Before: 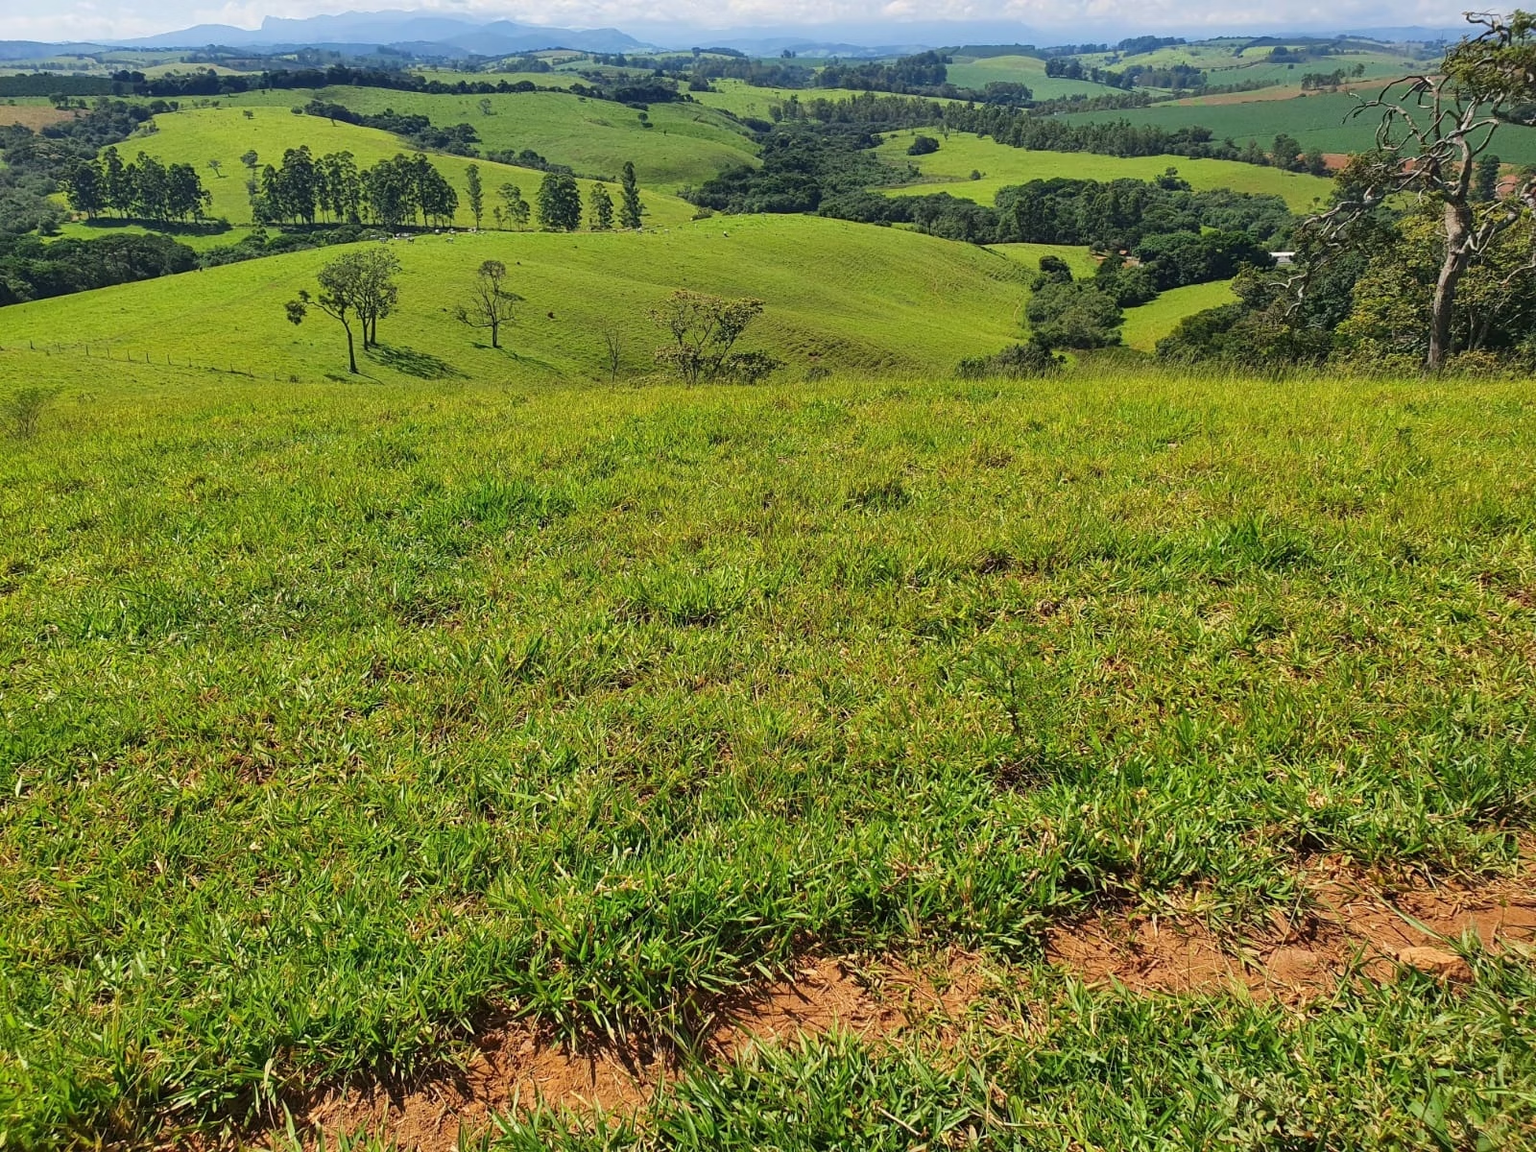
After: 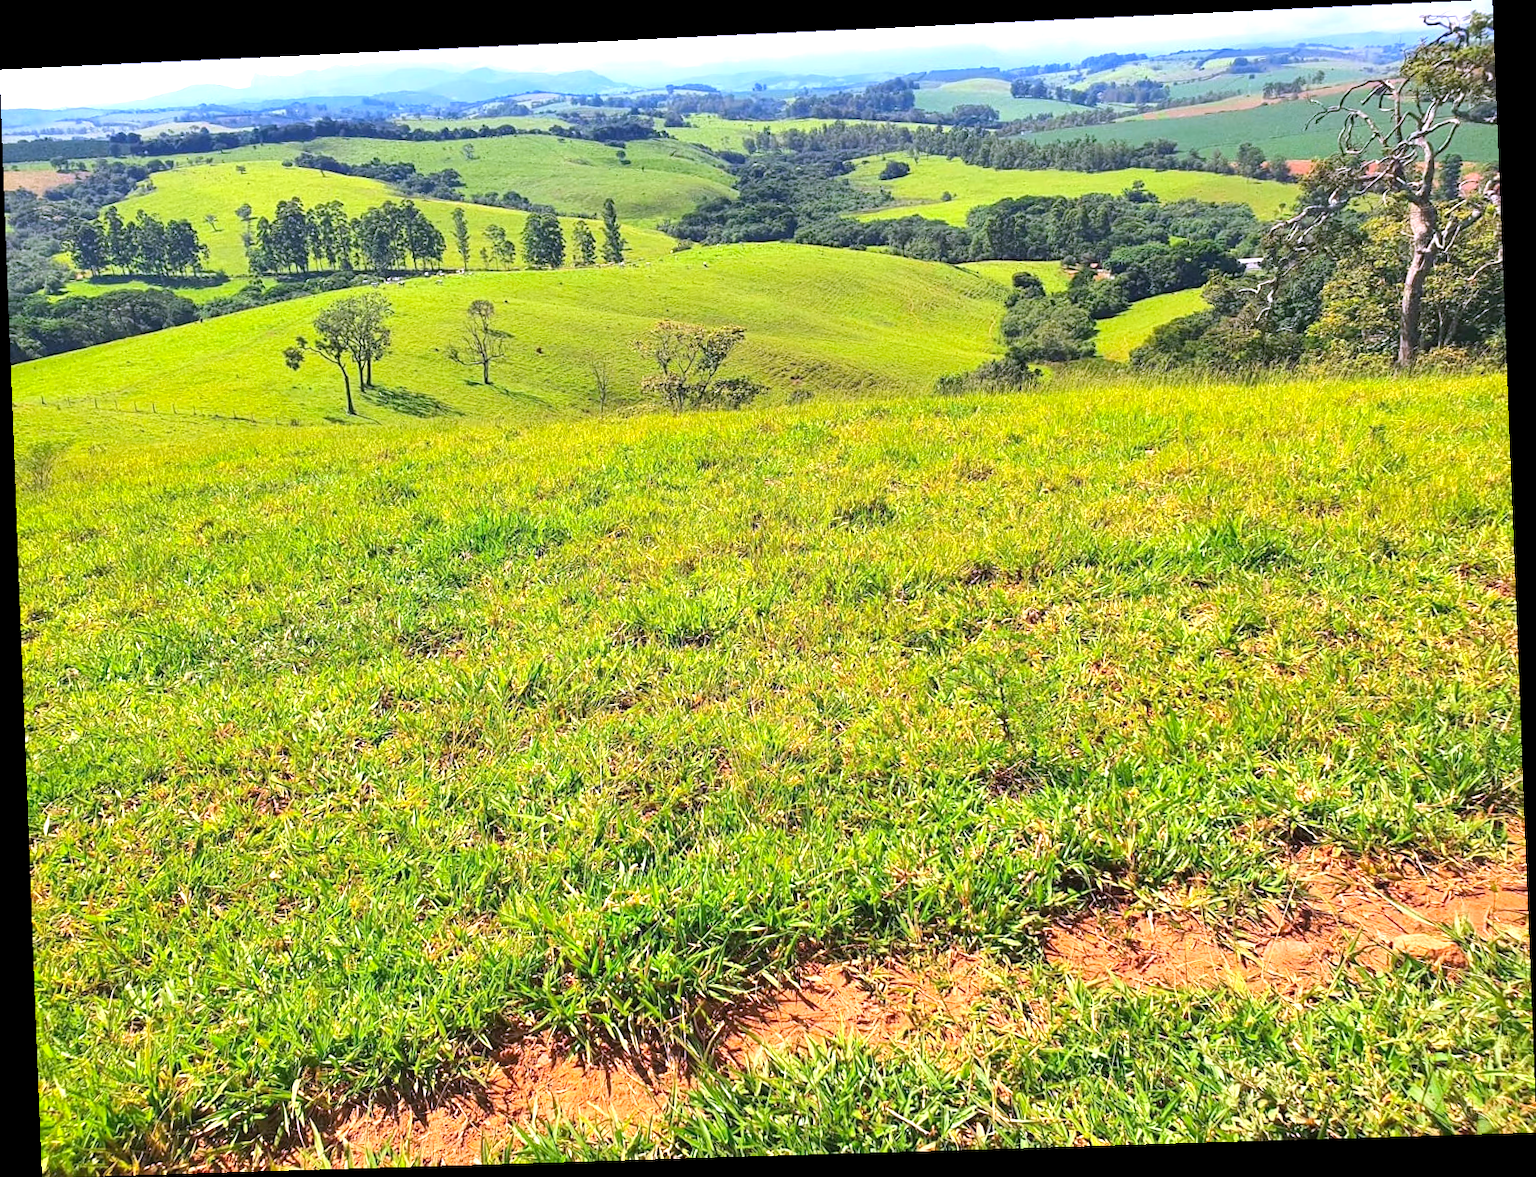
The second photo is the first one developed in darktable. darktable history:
white balance: red 1.042, blue 1.17
contrast brightness saturation: contrast 0.07, brightness 0.08, saturation 0.18
rotate and perspective: rotation -2.22°, lens shift (horizontal) -0.022, automatic cropping off
exposure: exposure 0.943 EV, compensate highlight preservation false
